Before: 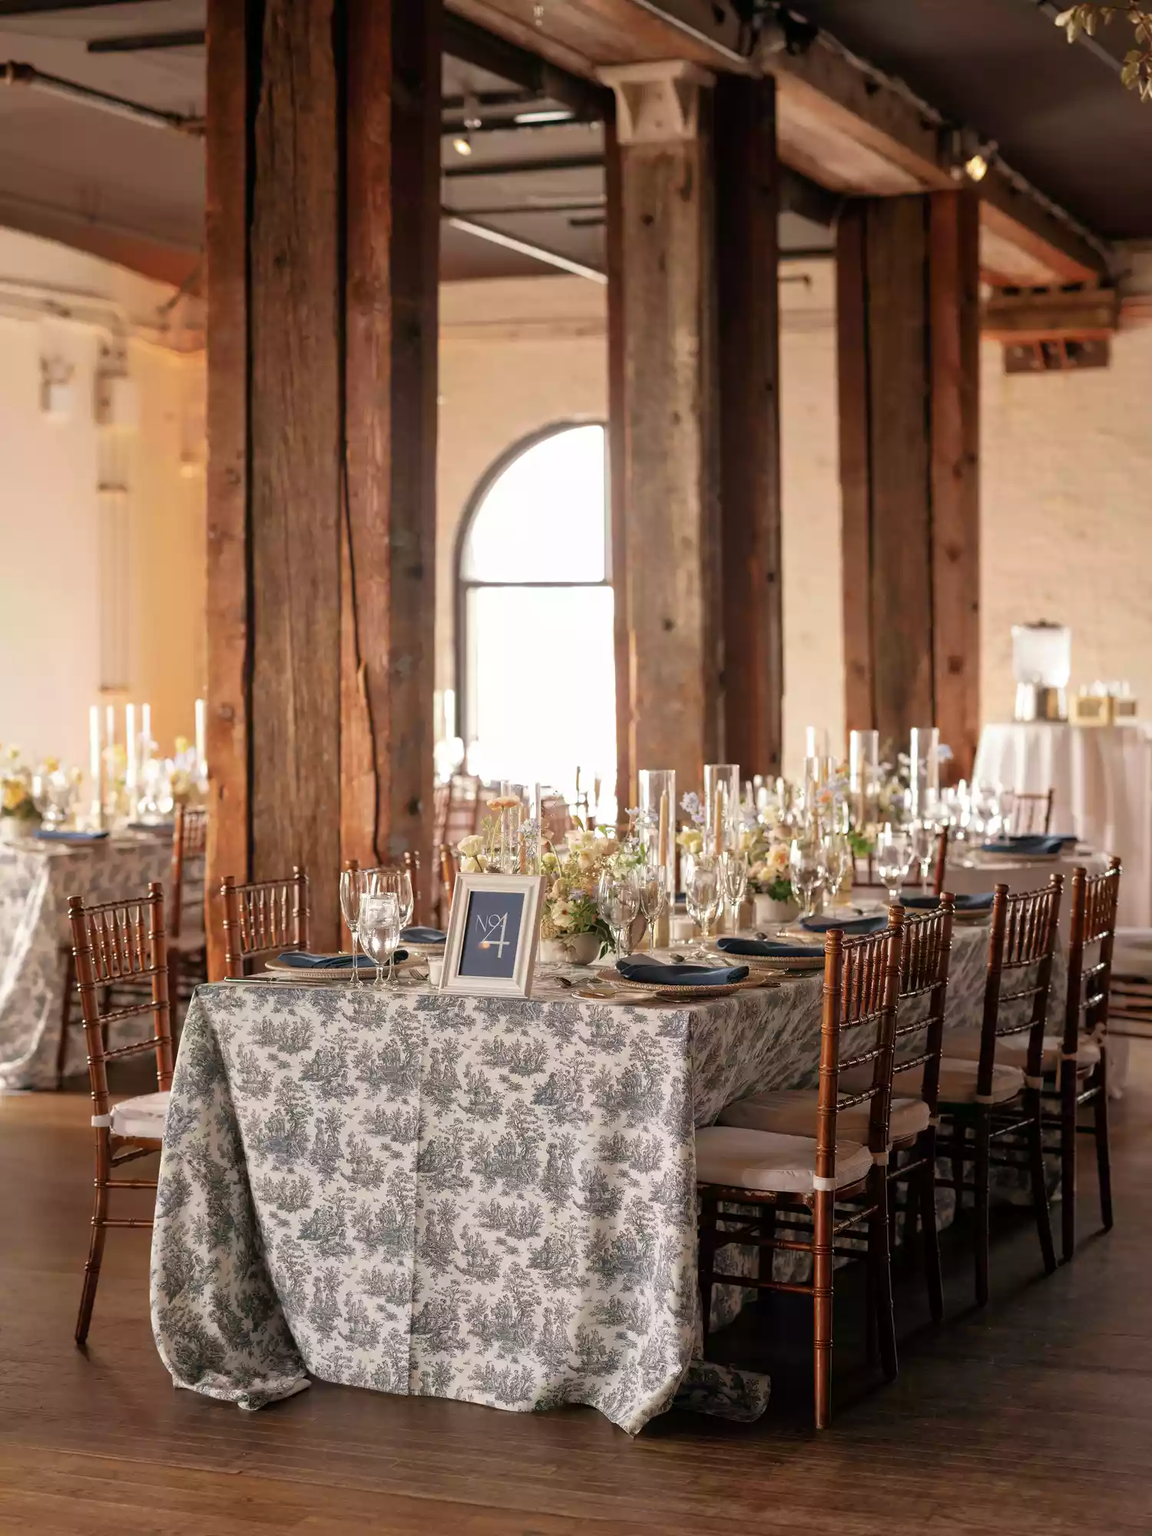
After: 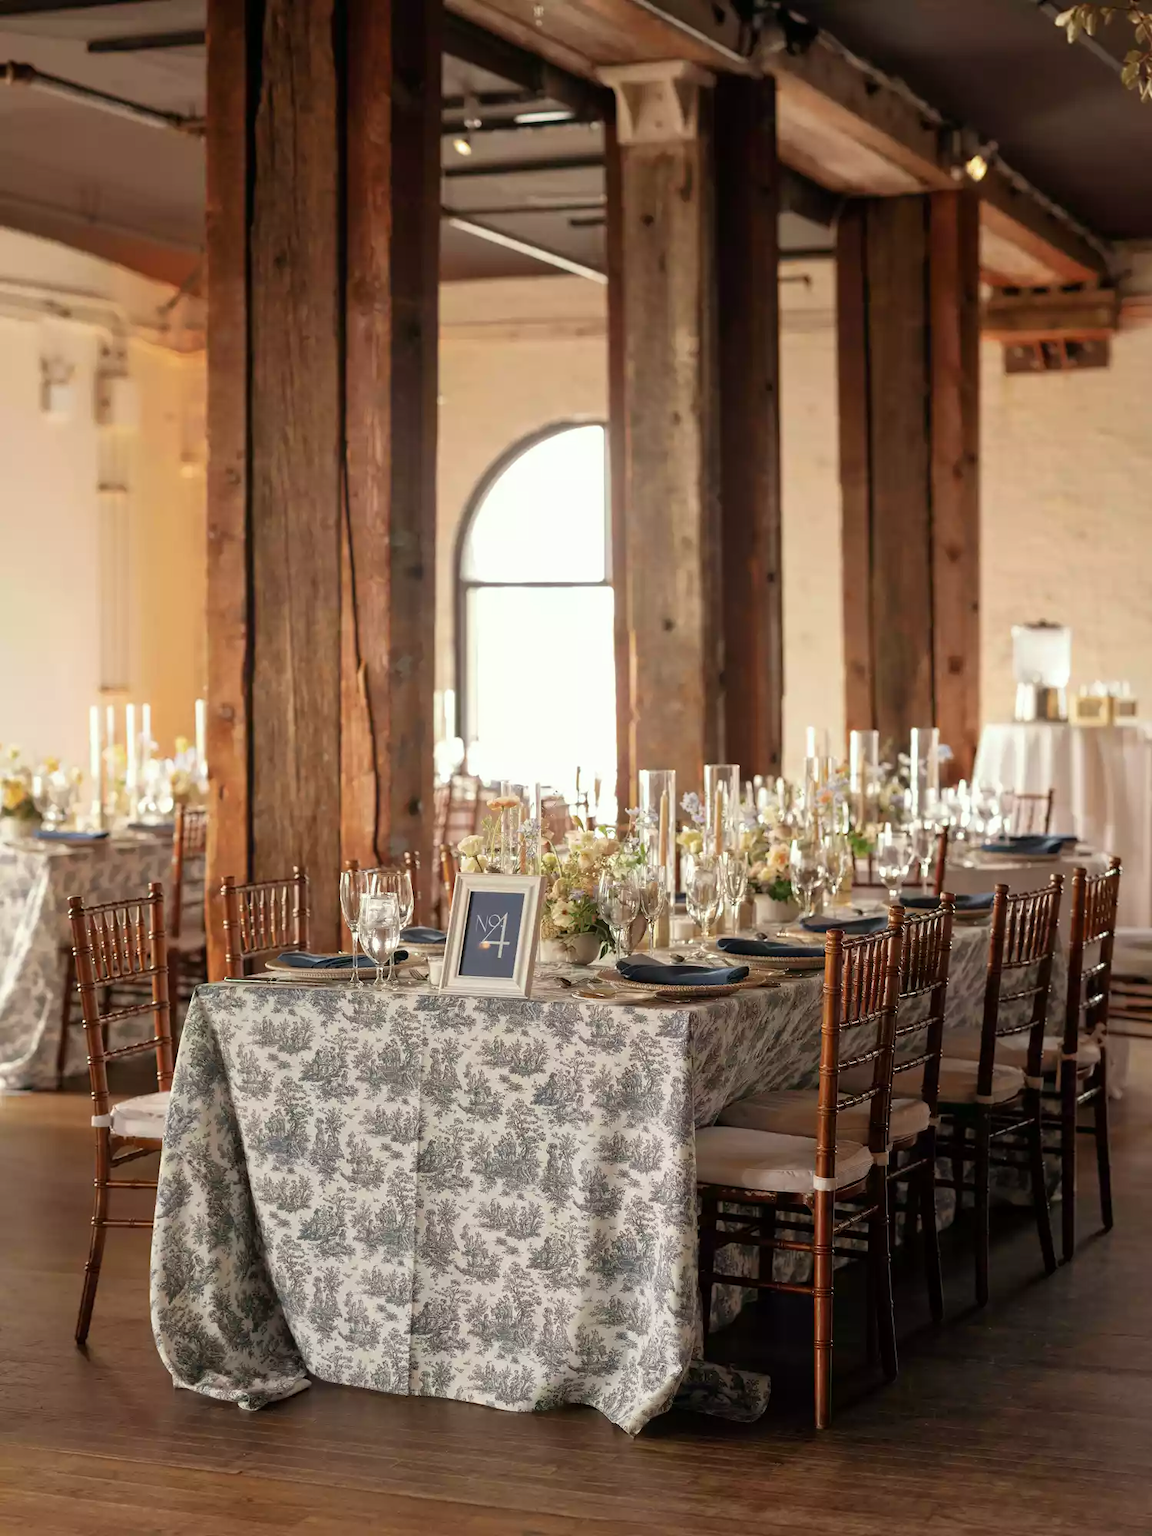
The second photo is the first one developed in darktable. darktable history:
color correction: highlights a* -2.52, highlights b* 2.55
